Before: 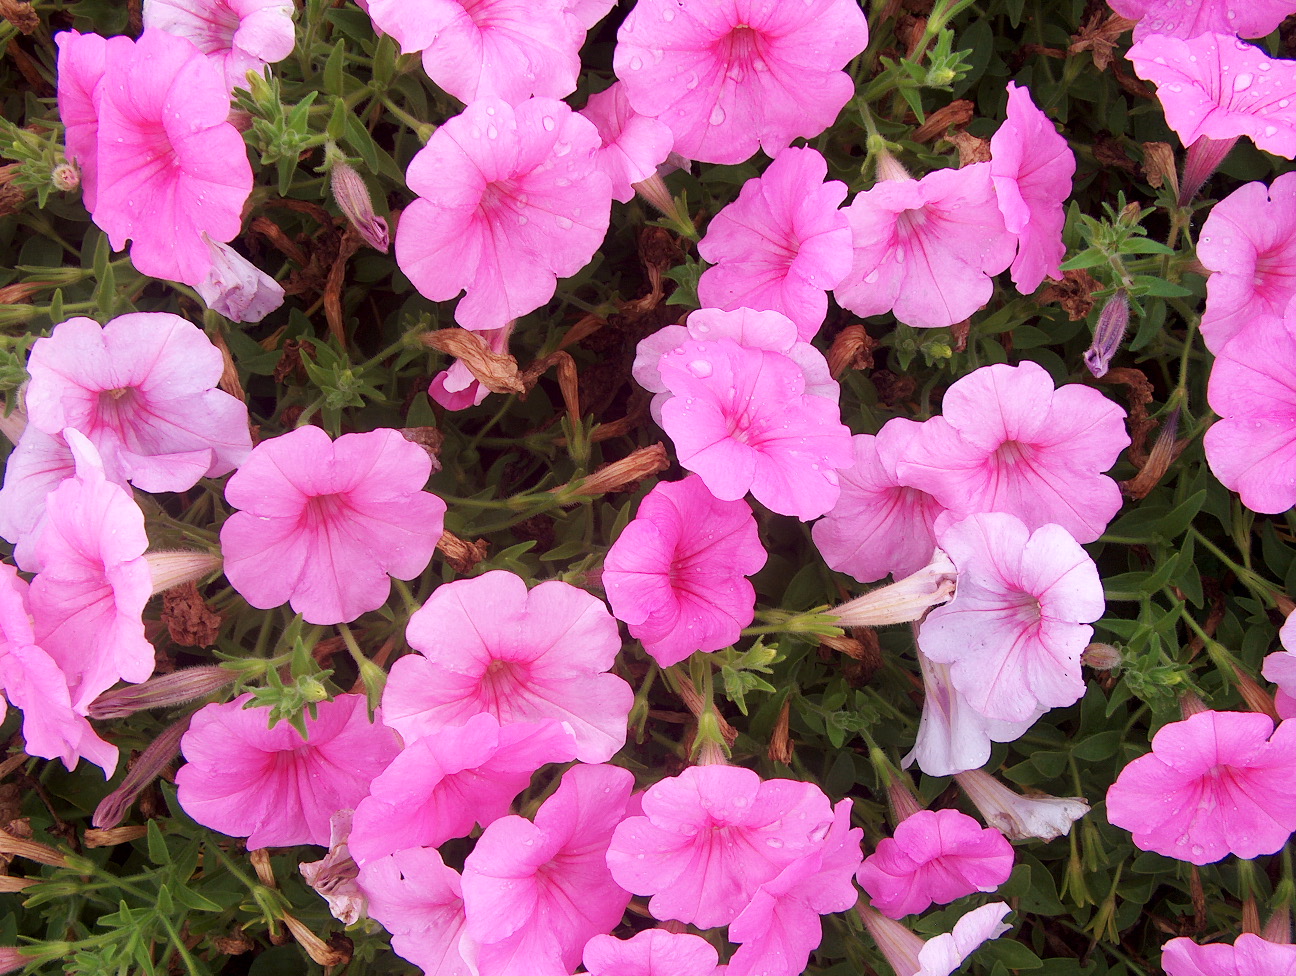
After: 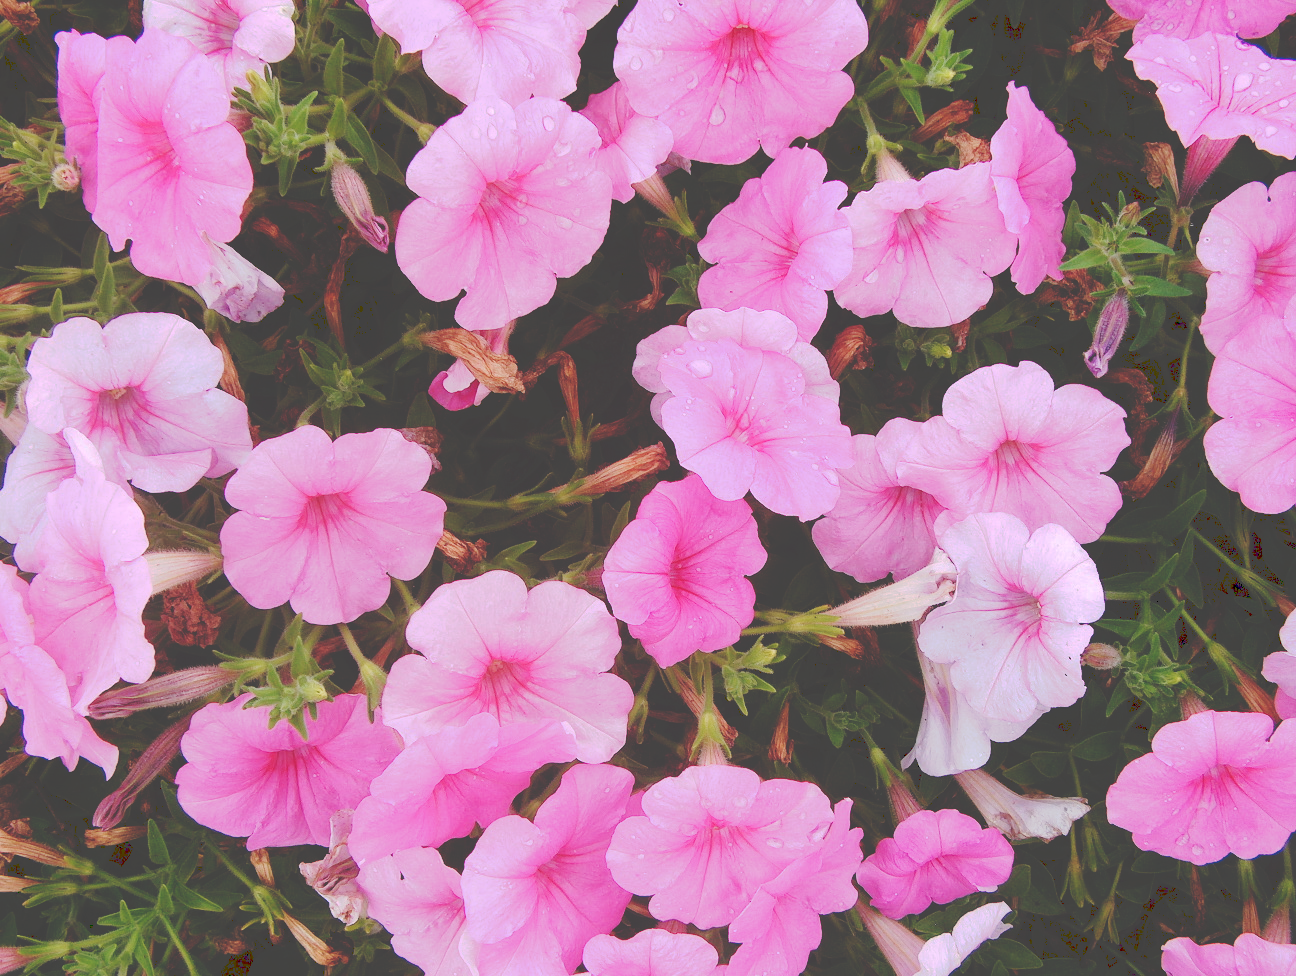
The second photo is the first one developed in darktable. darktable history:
tone curve: curves: ch0 [(0, 0) (0.003, 0.272) (0.011, 0.275) (0.025, 0.275) (0.044, 0.278) (0.069, 0.282) (0.1, 0.284) (0.136, 0.287) (0.177, 0.294) (0.224, 0.314) (0.277, 0.347) (0.335, 0.403) (0.399, 0.473) (0.468, 0.552) (0.543, 0.622) (0.623, 0.69) (0.709, 0.756) (0.801, 0.818) (0.898, 0.865) (1, 1)], preserve colors none
